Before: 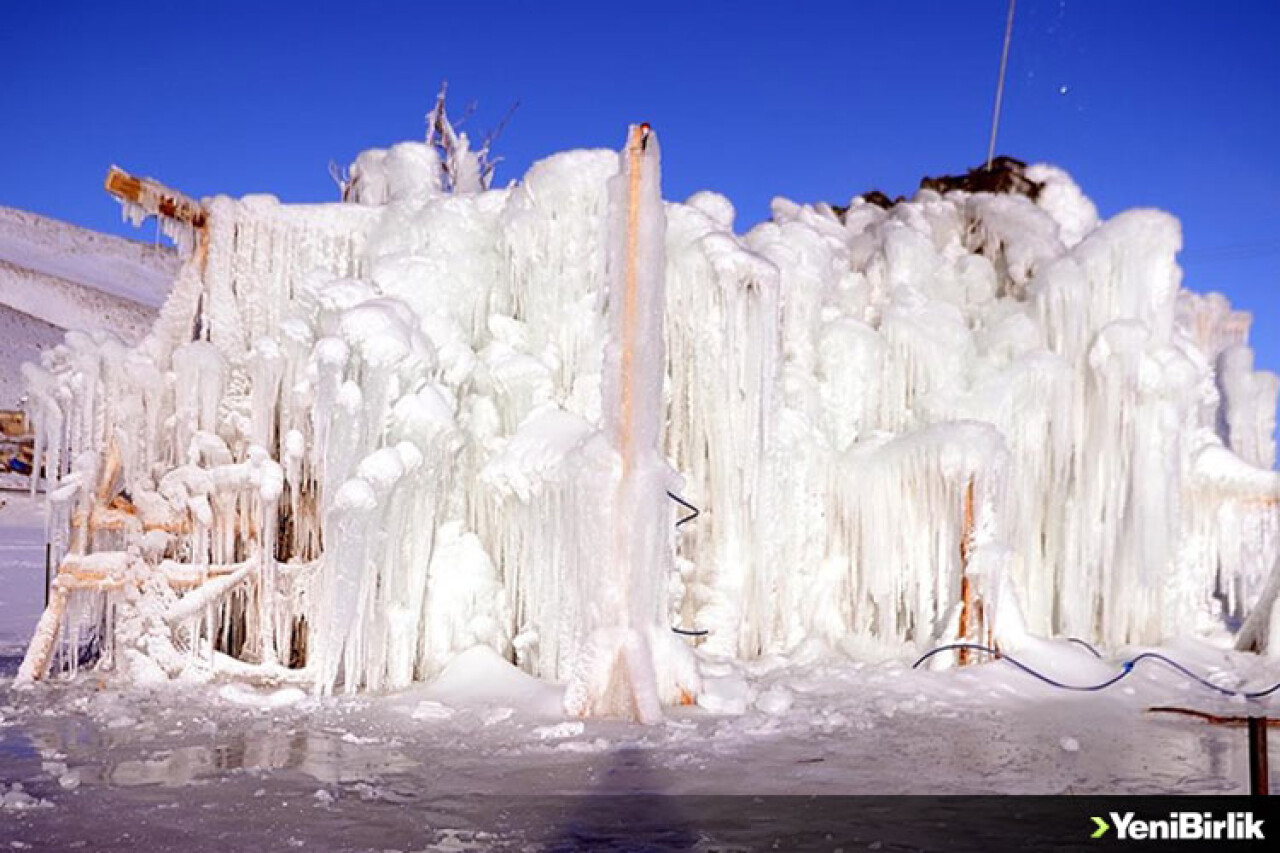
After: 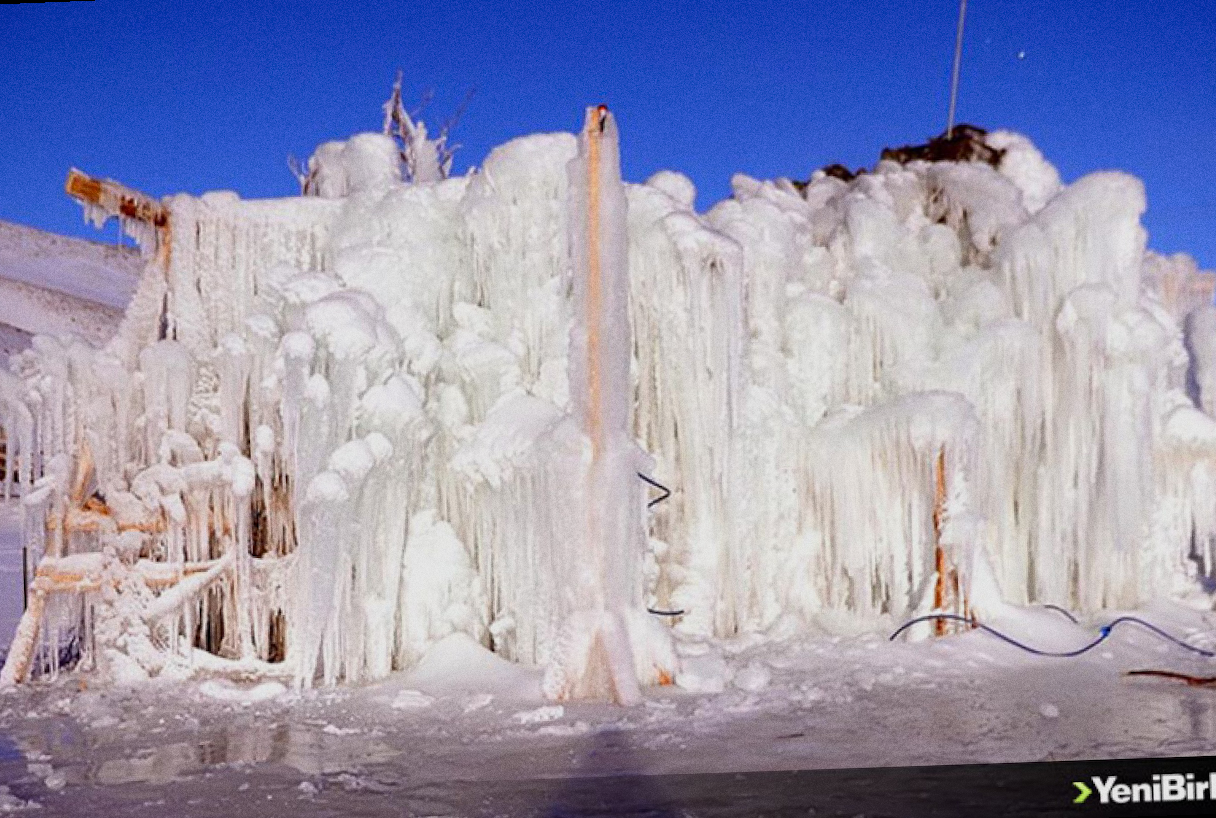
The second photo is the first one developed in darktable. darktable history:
shadows and highlights: radius 121.13, shadows 21.4, white point adjustment -9.72, highlights -14.39, soften with gaussian
rotate and perspective: rotation -2.12°, lens shift (vertical) 0.009, lens shift (horizontal) -0.008, automatic cropping original format, crop left 0.036, crop right 0.964, crop top 0.05, crop bottom 0.959
grain: coarseness 0.47 ISO
